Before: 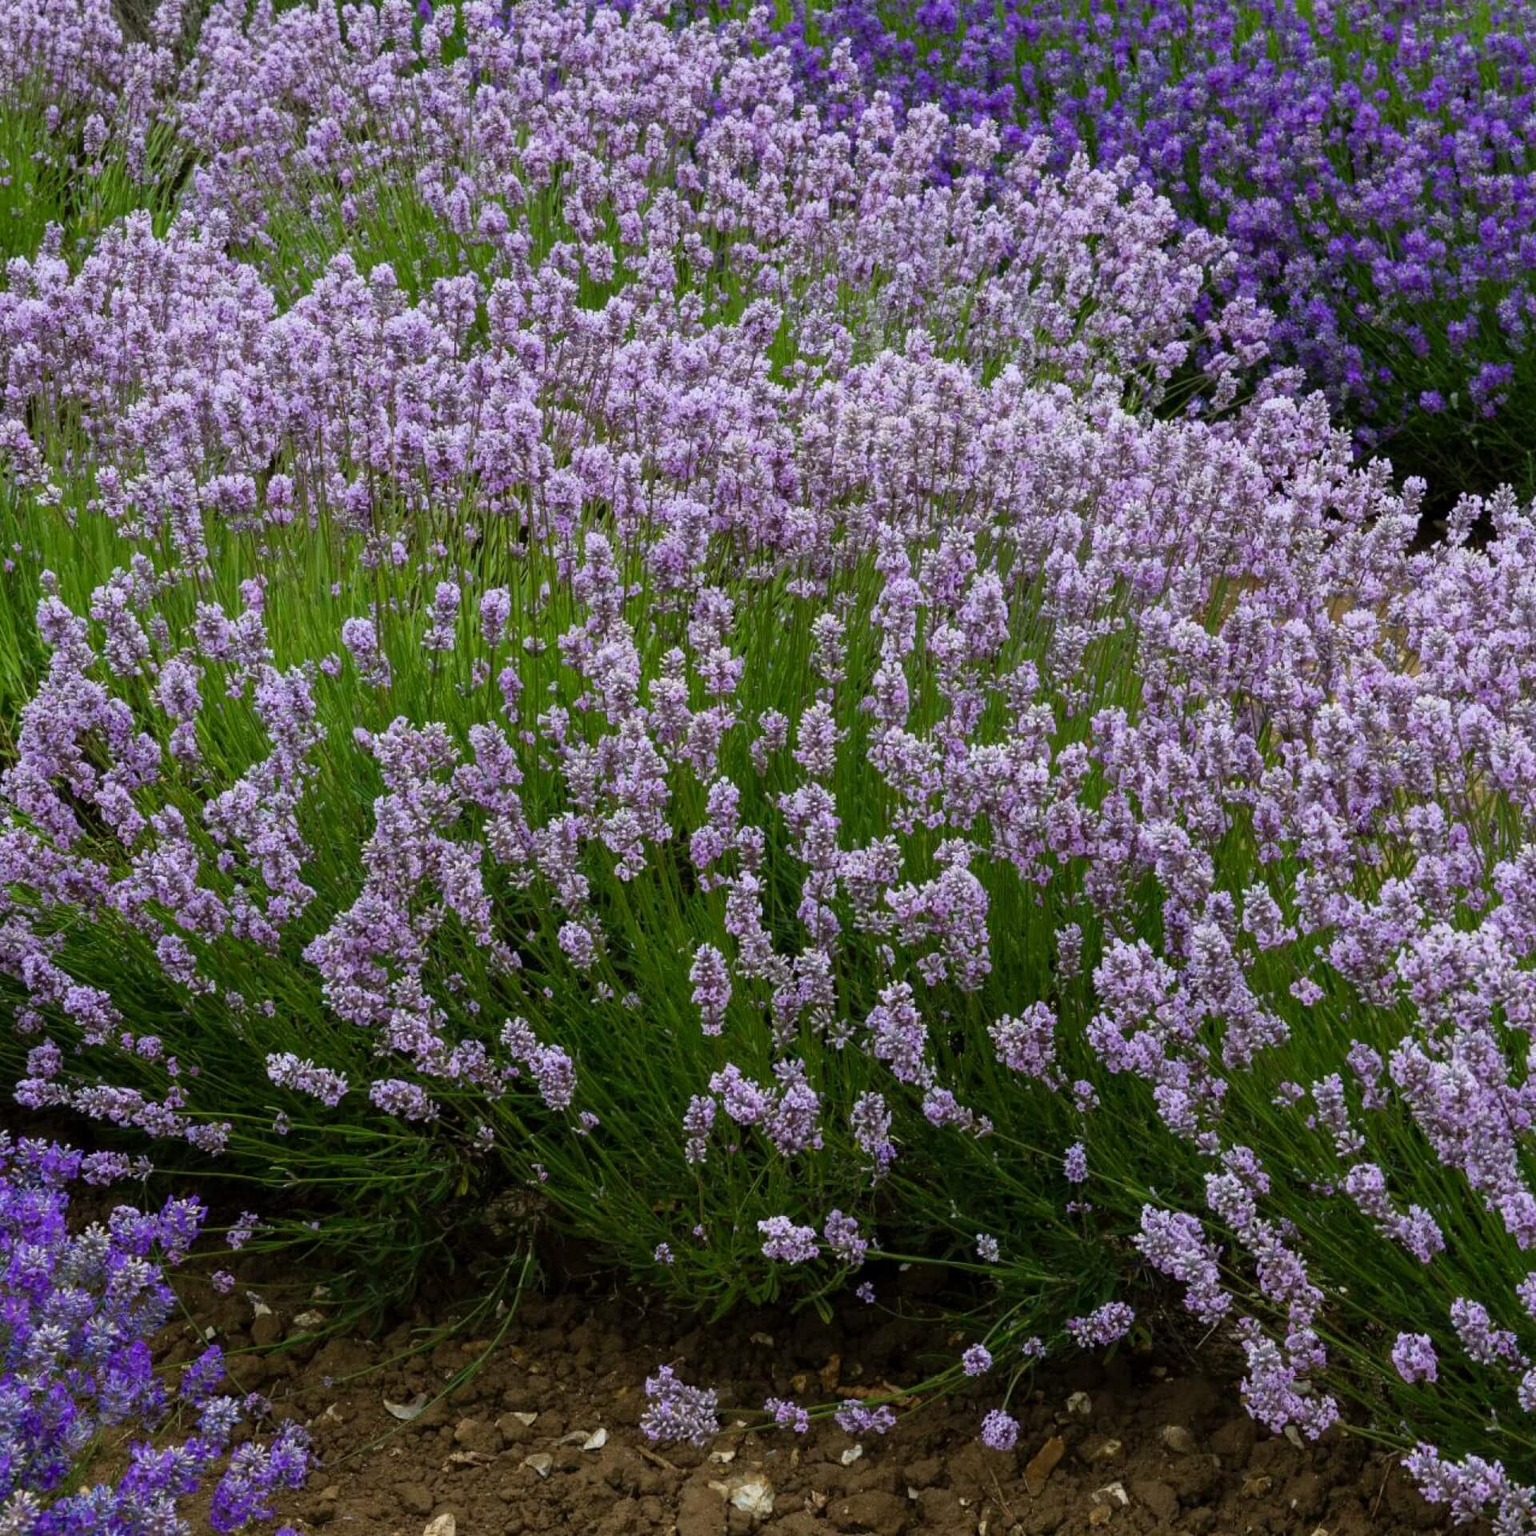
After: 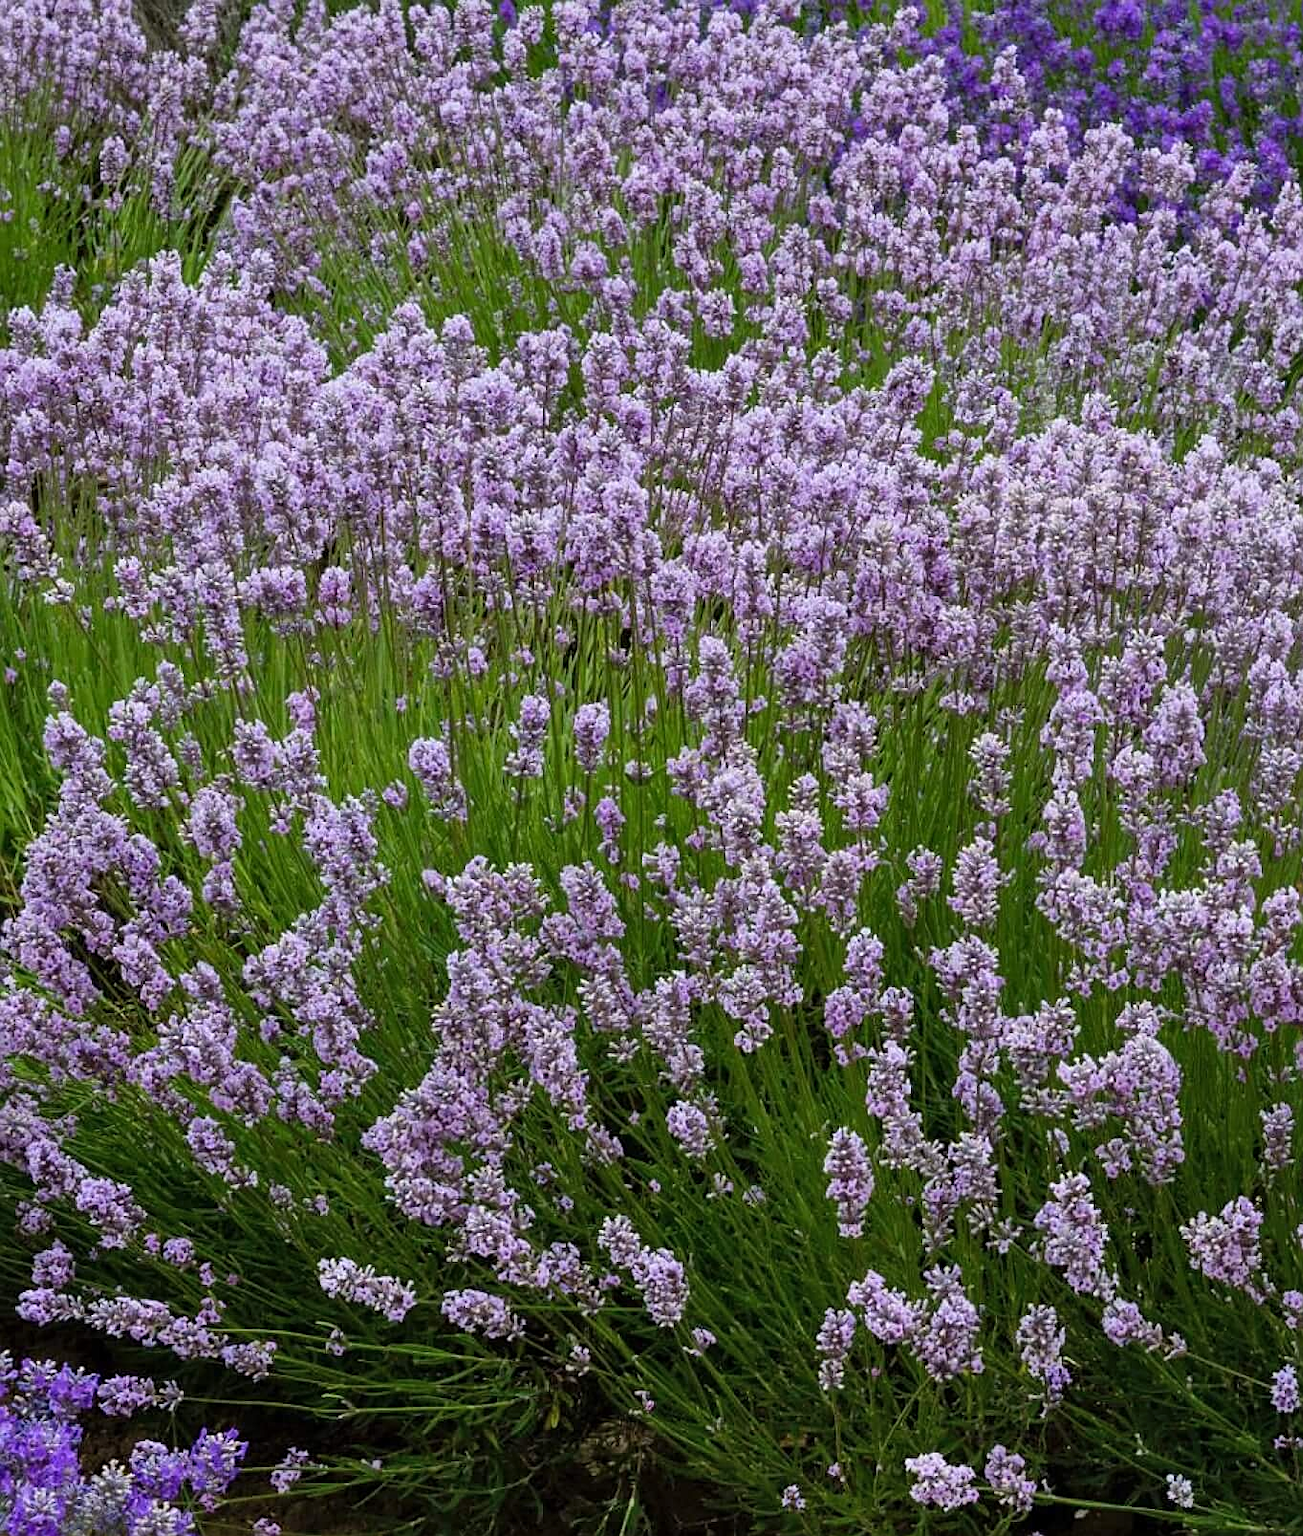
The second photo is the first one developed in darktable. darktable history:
shadows and highlights: shadows 37.69, highlights -26.69, soften with gaussian
crop: right 28.932%, bottom 16.291%
sharpen: on, module defaults
exposure: compensate exposure bias true, compensate highlight preservation false
